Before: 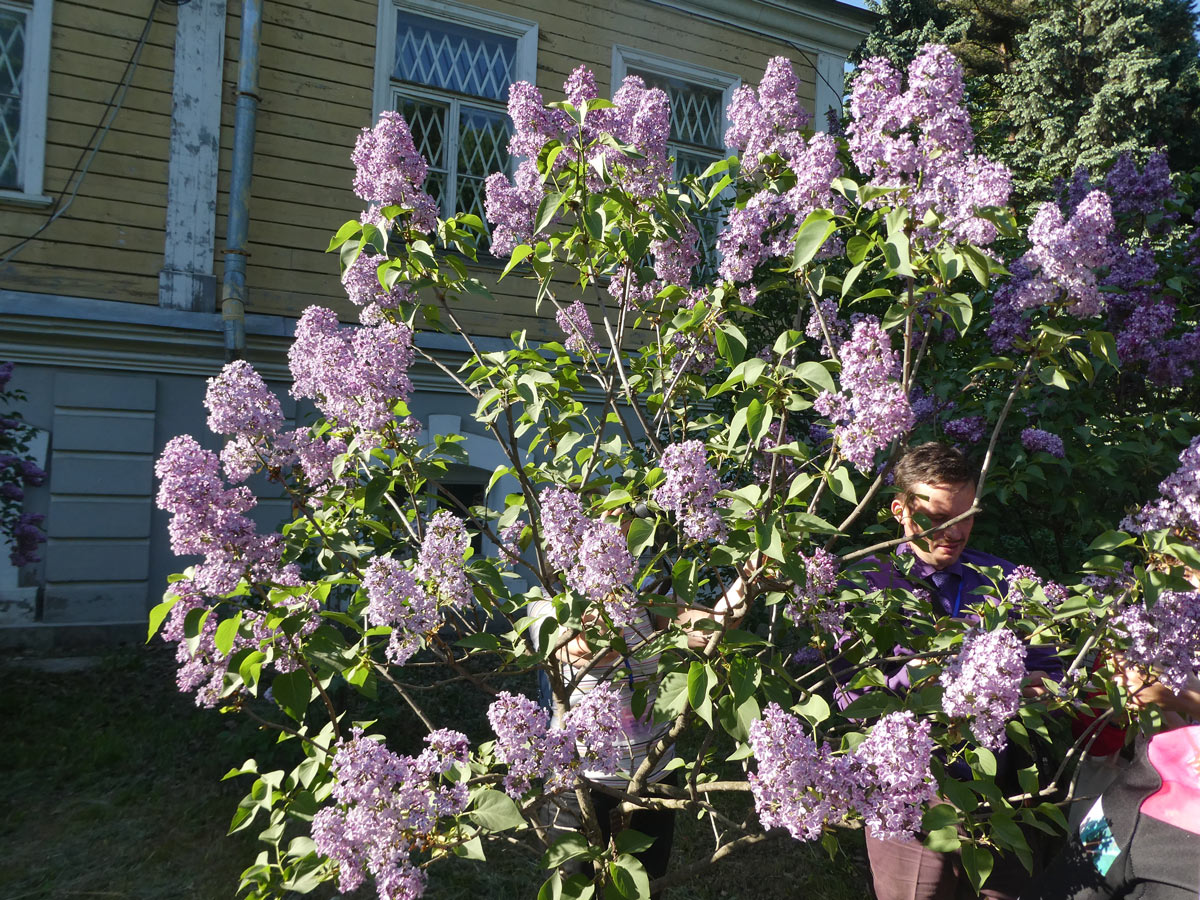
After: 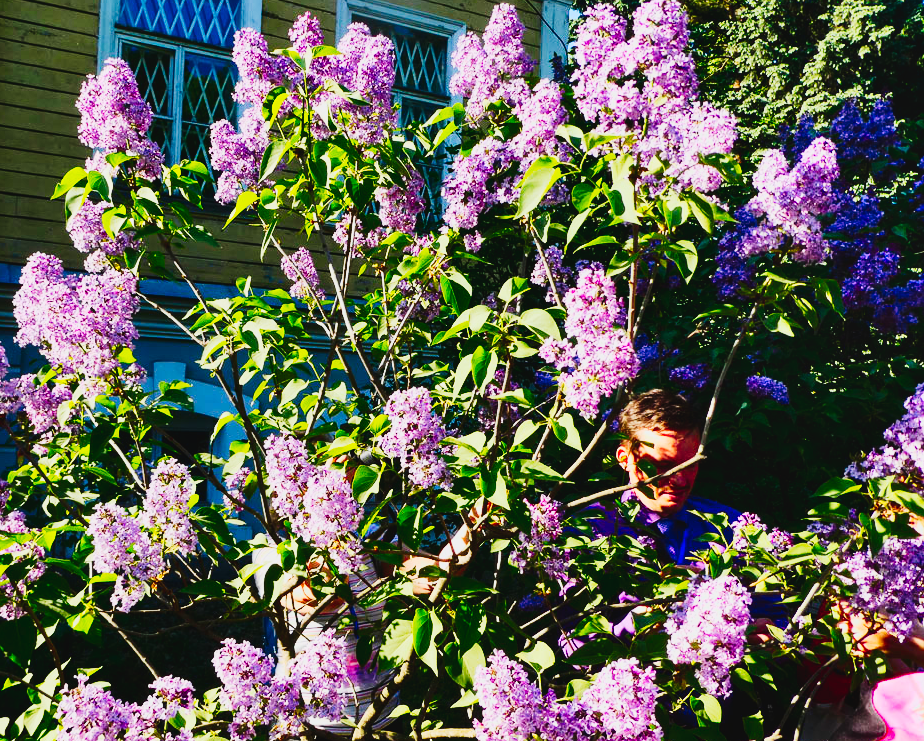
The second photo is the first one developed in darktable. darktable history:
shadows and highlights: white point adjustment -3.63, highlights -63.3, soften with gaussian
crop: left 22.997%, top 5.911%, bottom 11.674%
tone curve: curves: ch0 [(0, 0.036) (0.037, 0.042) (0.184, 0.146) (0.438, 0.521) (0.54, 0.668) (0.698, 0.835) (0.856, 0.92) (1, 0.98)]; ch1 [(0, 0) (0.393, 0.415) (0.447, 0.448) (0.482, 0.459) (0.509, 0.496) (0.527, 0.525) (0.571, 0.602) (0.619, 0.671) (0.715, 0.729) (1, 1)]; ch2 [(0, 0) (0.369, 0.388) (0.449, 0.454) (0.499, 0.5) (0.521, 0.517) (0.53, 0.544) (0.561, 0.607) (0.674, 0.735) (1, 1)], preserve colors none
contrast brightness saturation: contrast 0.268, brightness 0.014, saturation 0.867
